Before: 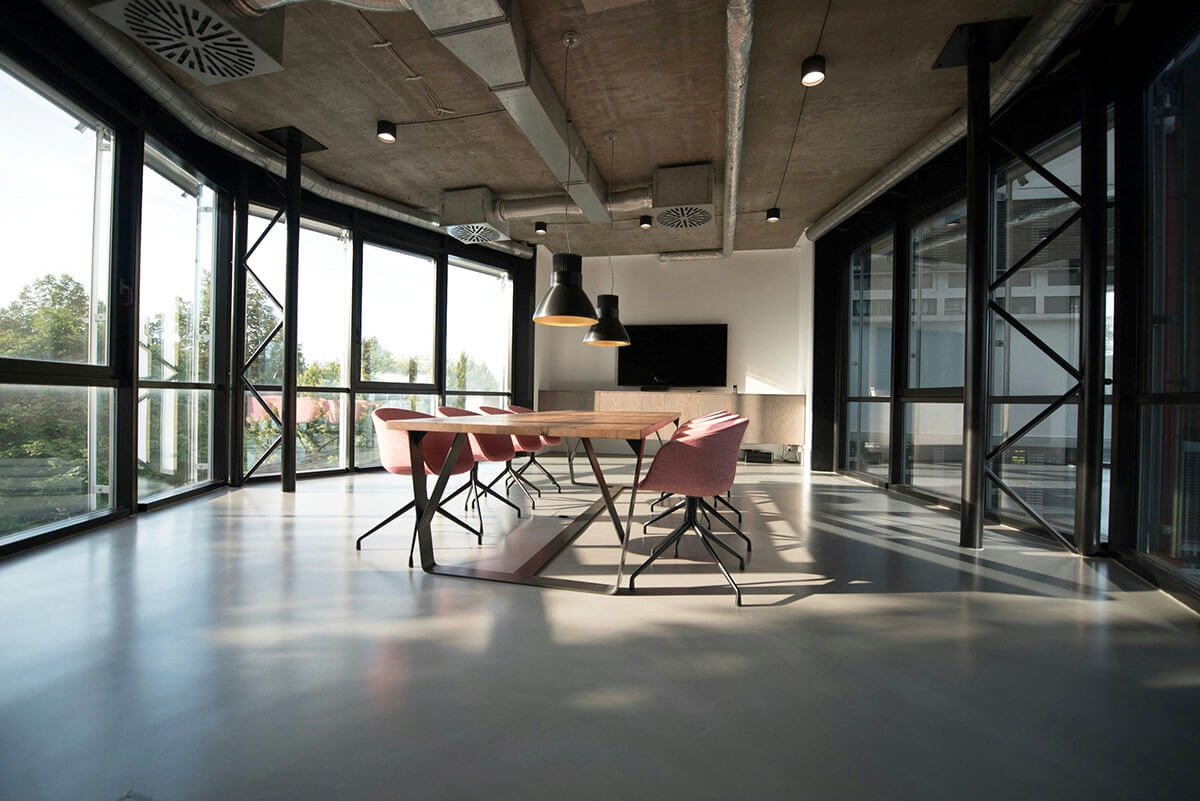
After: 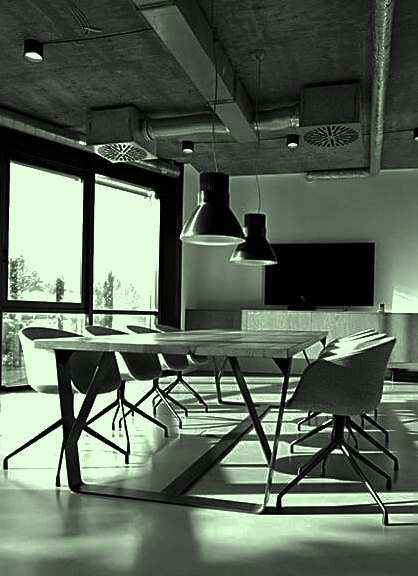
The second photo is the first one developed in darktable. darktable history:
crop and rotate: left 29.43%, top 10.198%, right 35.729%, bottom 17.799%
color correction: highlights a* -10.92, highlights b* 9.87, saturation 1.72
exposure: black level correction 0.001, exposure 0.499 EV, compensate exposure bias true, compensate highlight preservation false
shadows and highlights: on, module defaults
sharpen: on, module defaults
contrast brightness saturation: contrast -0.028, brightness -0.589, saturation -0.998
